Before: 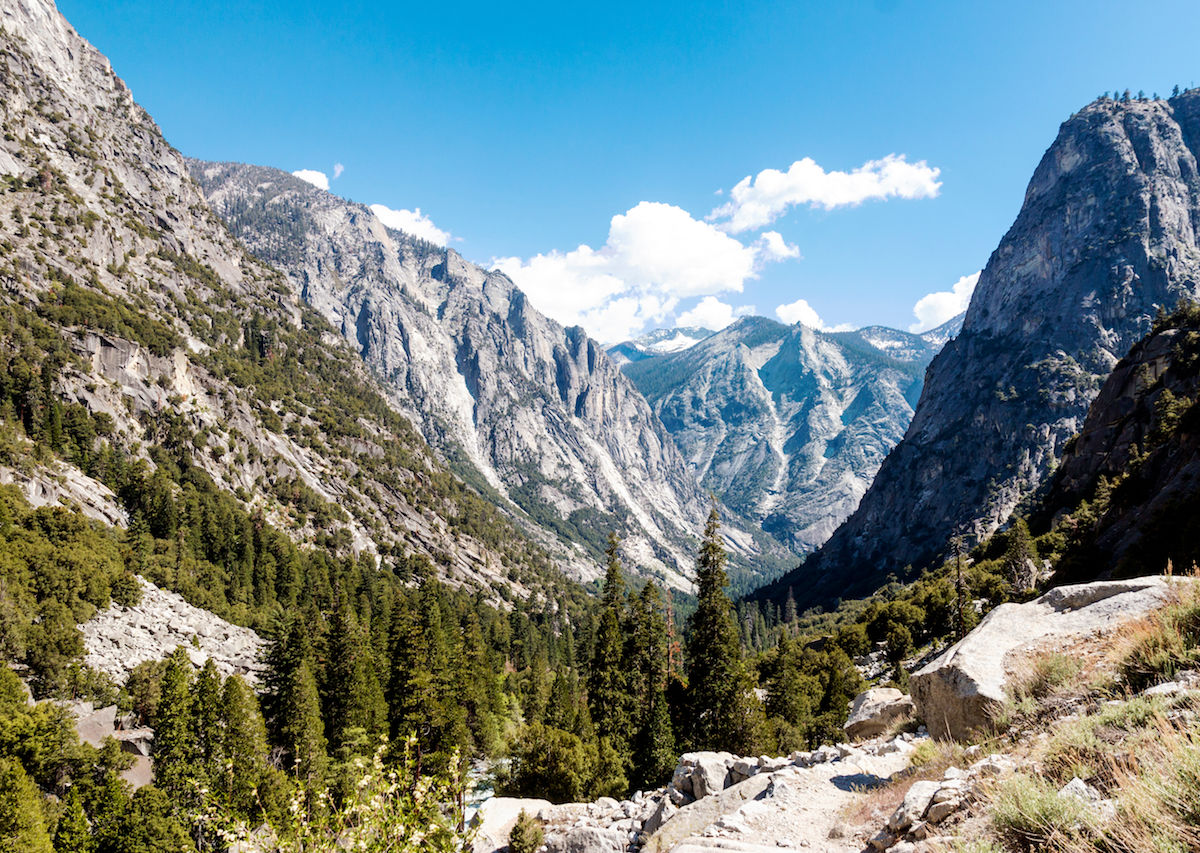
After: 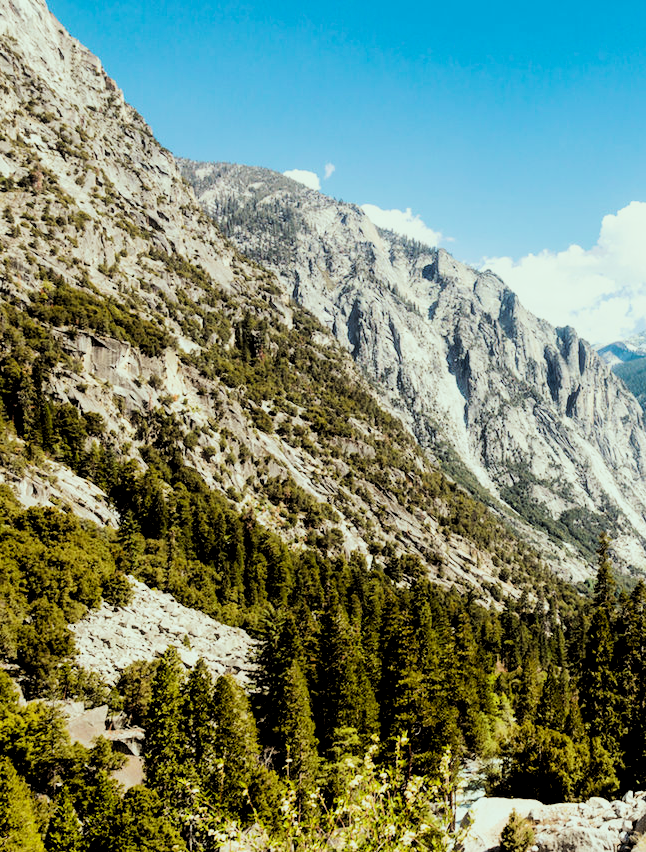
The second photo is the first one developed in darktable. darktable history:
crop: left 0.799%, right 45.322%, bottom 0.086%
haze removal: strength -0.05, adaptive false
color balance rgb: power › chroma 2.503%, power › hue 70.8°, perceptual saturation grading › global saturation 10.02%
filmic rgb: black relative exposure -5.12 EV, white relative exposure 4 EV, hardness 2.9, contrast 1.402, highlights saturation mix -29.77%
levels: levels [0.031, 0.5, 0.969]
color correction: highlights a* -6.62, highlights b* 0.701
